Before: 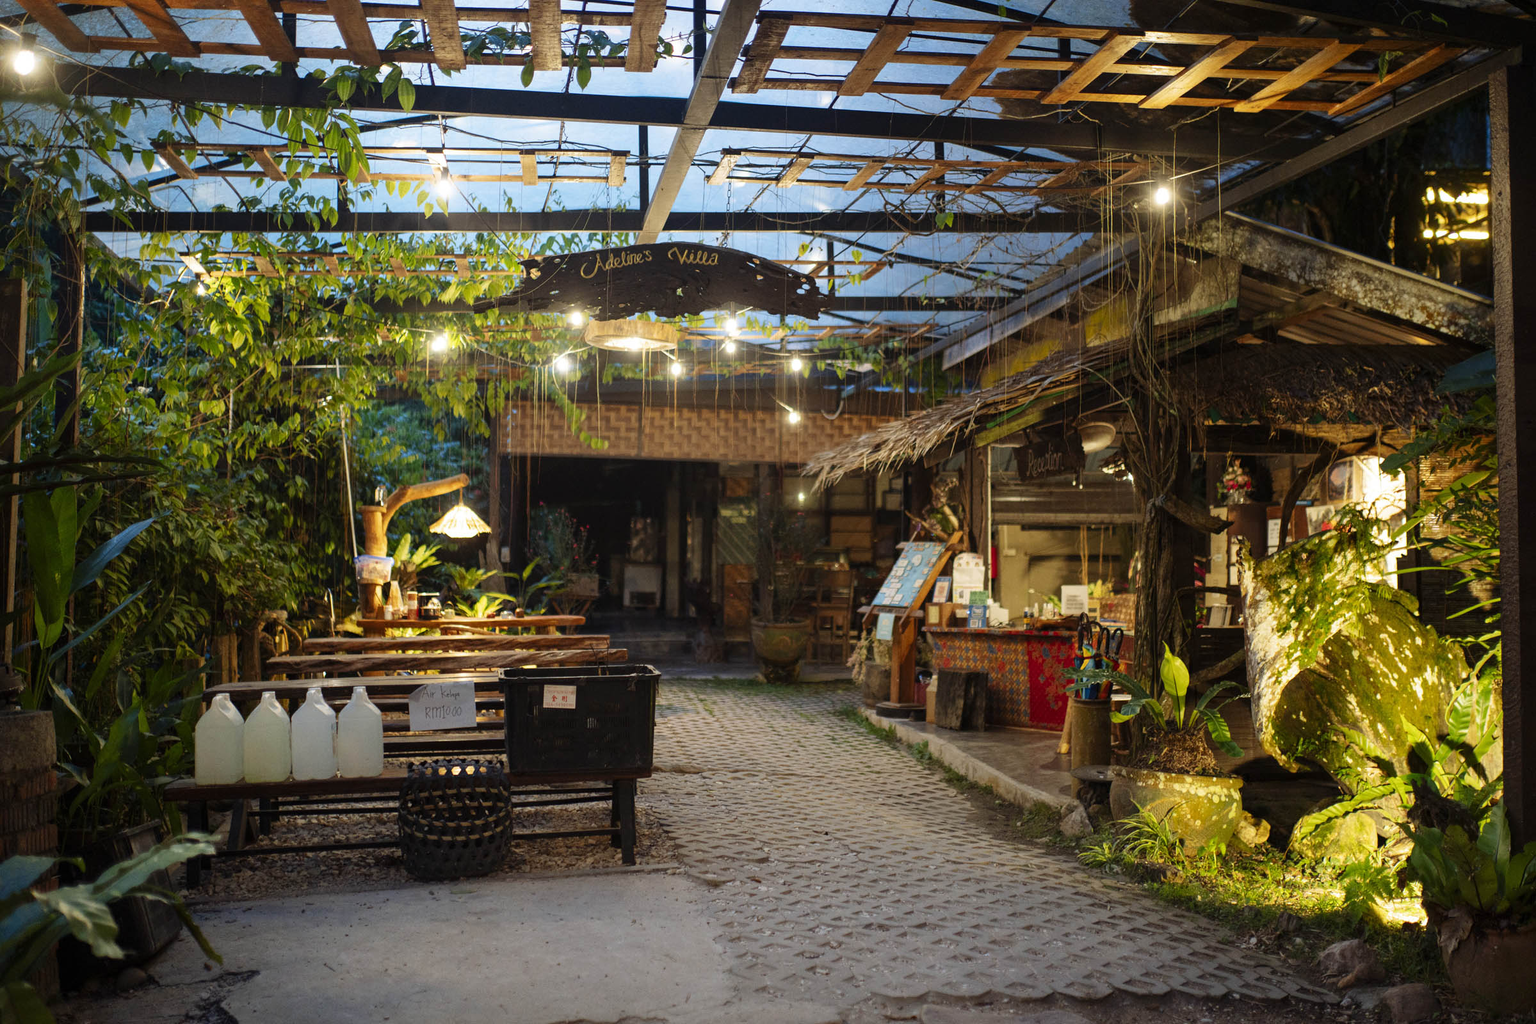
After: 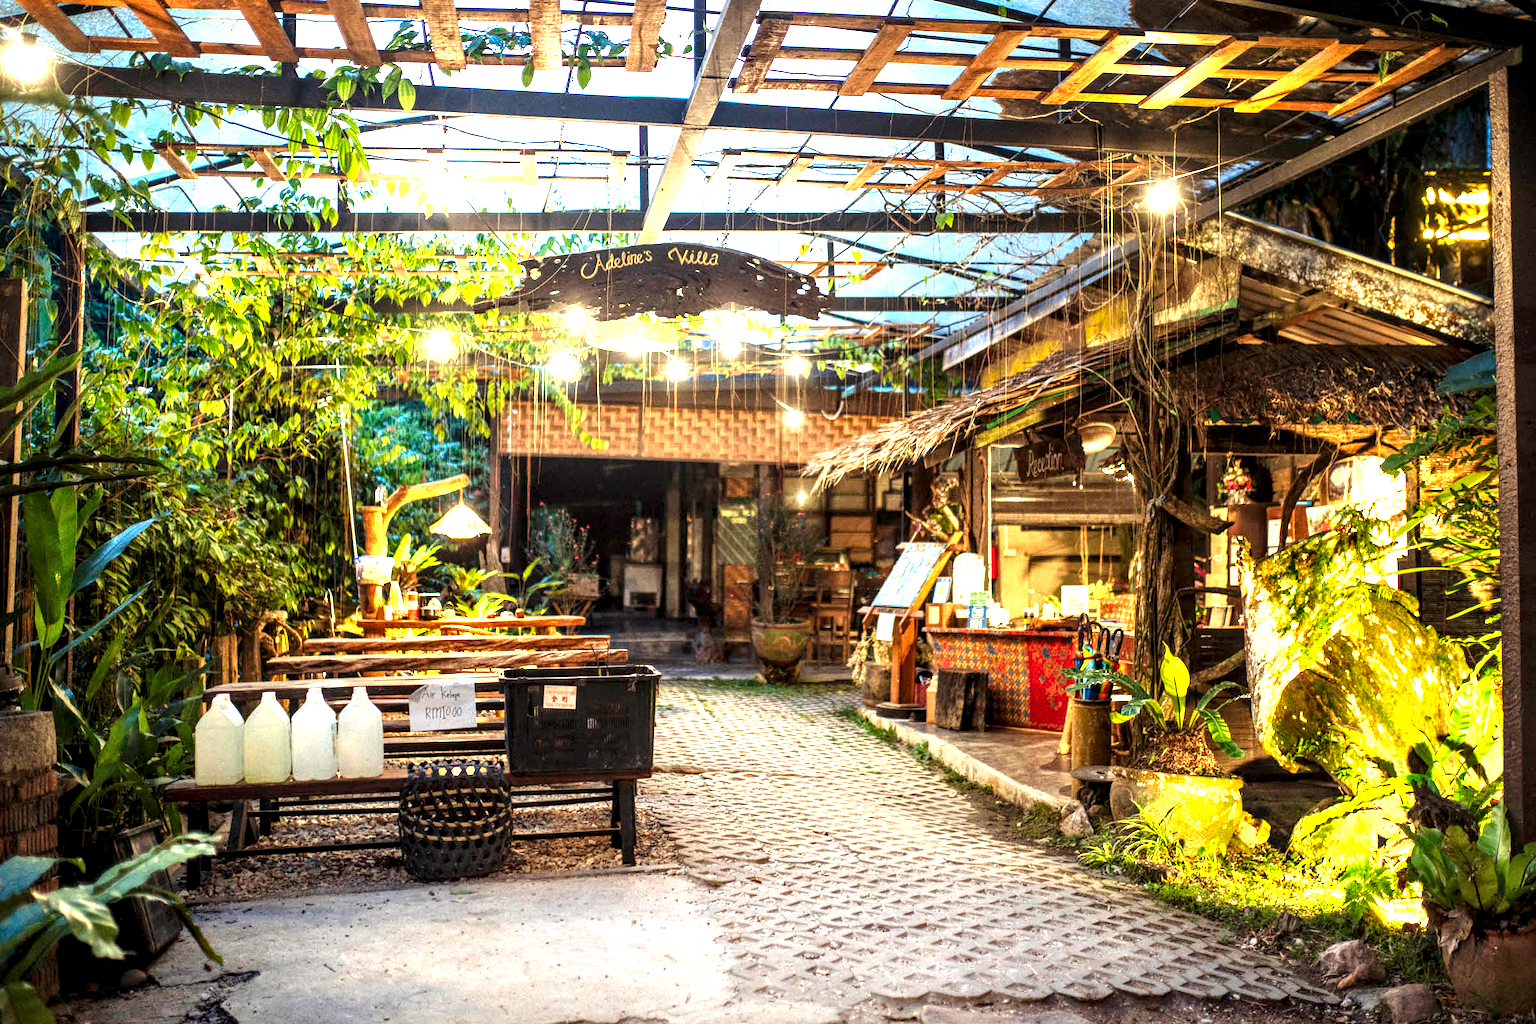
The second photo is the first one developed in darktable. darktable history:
color correction: highlights b* 3
local contrast: detail 160%
exposure: black level correction 0, exposure 1.741 EV, compensate exposure bias true, compensate highlight preservation false
